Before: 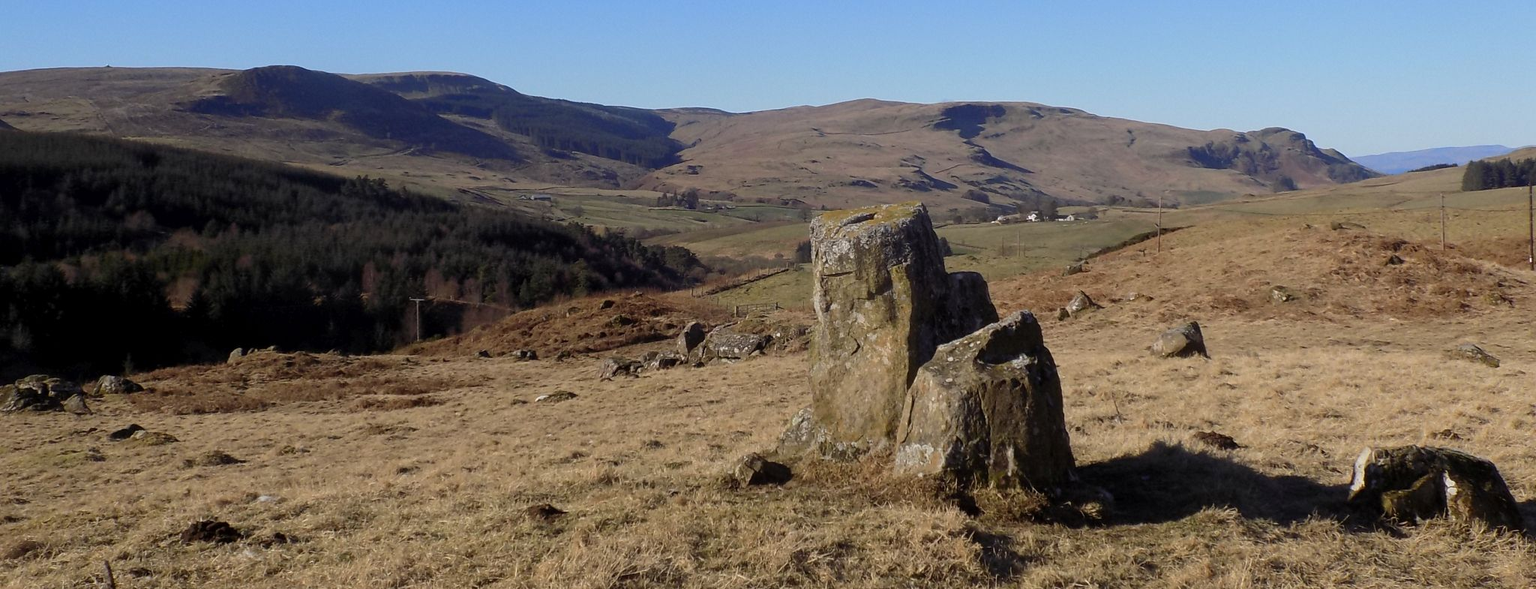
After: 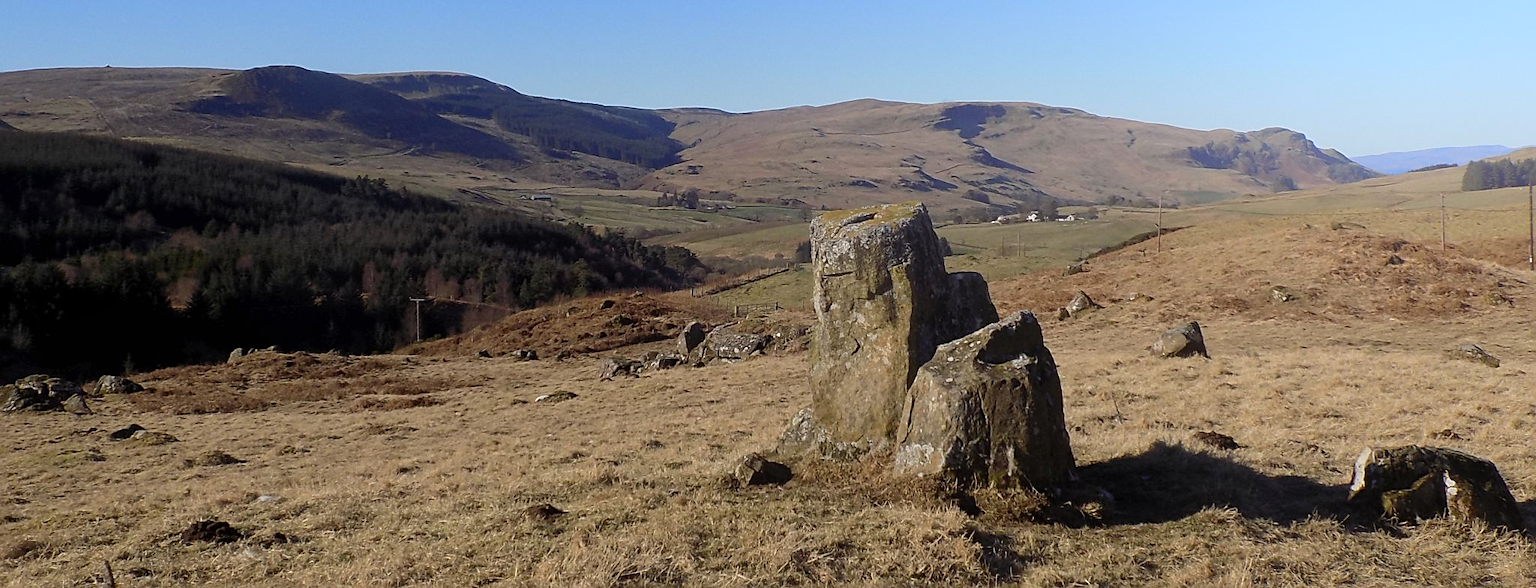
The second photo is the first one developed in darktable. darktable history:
sharpen: on, module defaults
bloom: size 40%
